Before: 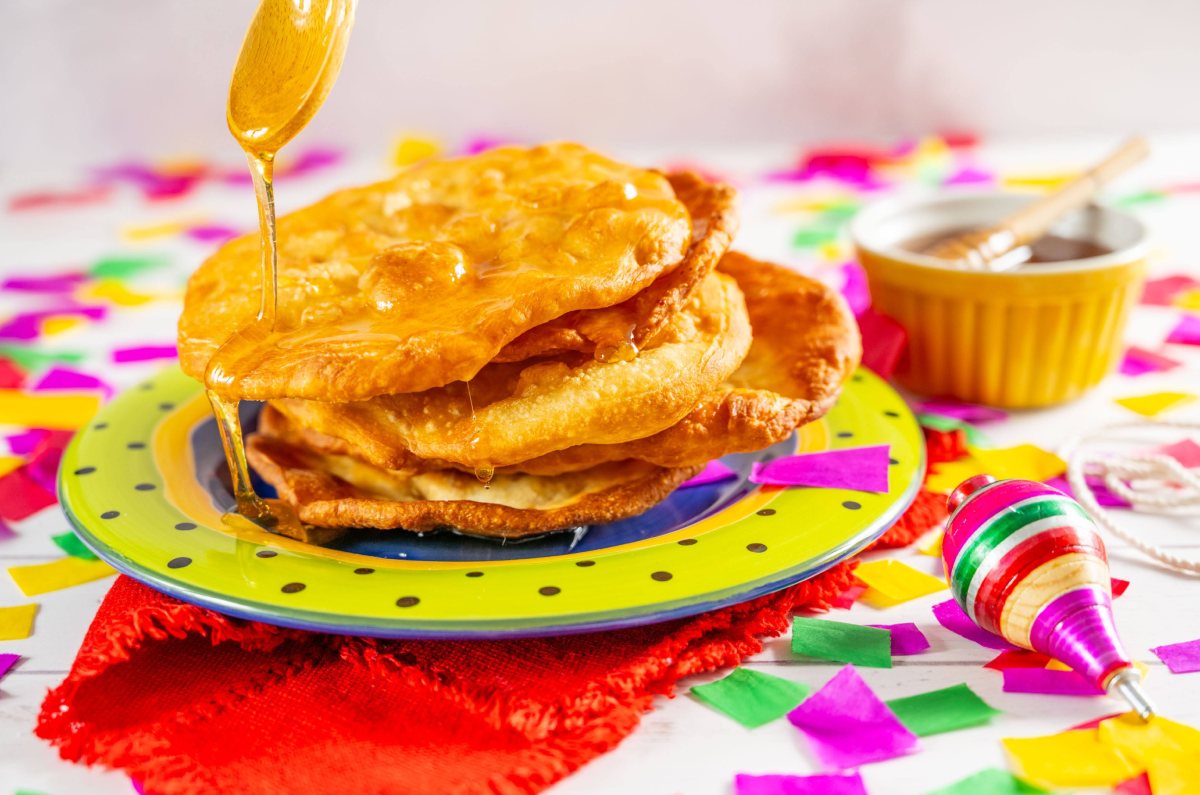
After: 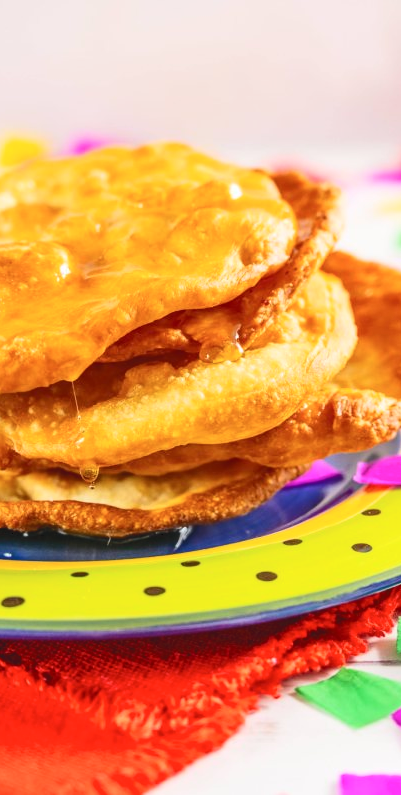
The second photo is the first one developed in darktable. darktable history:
crop: left 32.983%, right 33.573%
tone curve: curves: ch0 [(0, 0) (0.003, 0.077) (0.011, 0.089) (0.025, 0.105) (0.044, 0.122) (0.069, 0.134) (0.1, 0.151) (0.136, 0.171) (0.177, 0.198) (0.224, 0.23) (0.277, 0.273) (0.335, 0.343) (0.399, 0.422) (0.468, 0.508) (0.543, 0.601) (0.623, 0.695) (0.709, 0.782) (0.801, 0.866) (0.898, 0.934) (1, 1)], color space Lab, independent channels, preserve colors none
